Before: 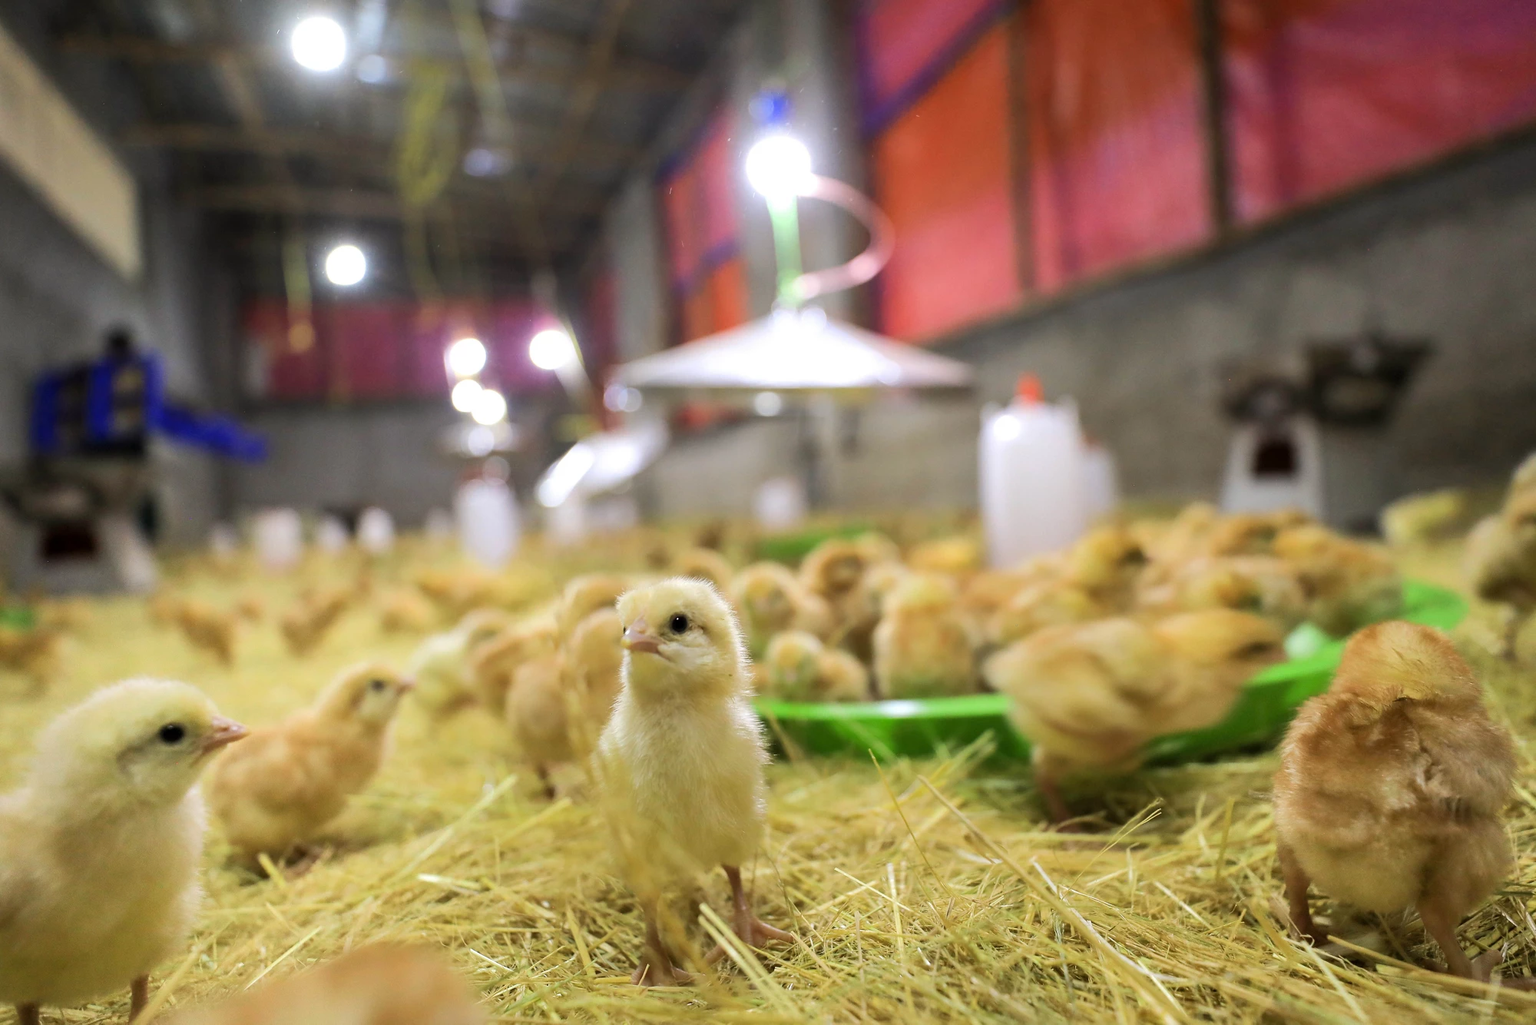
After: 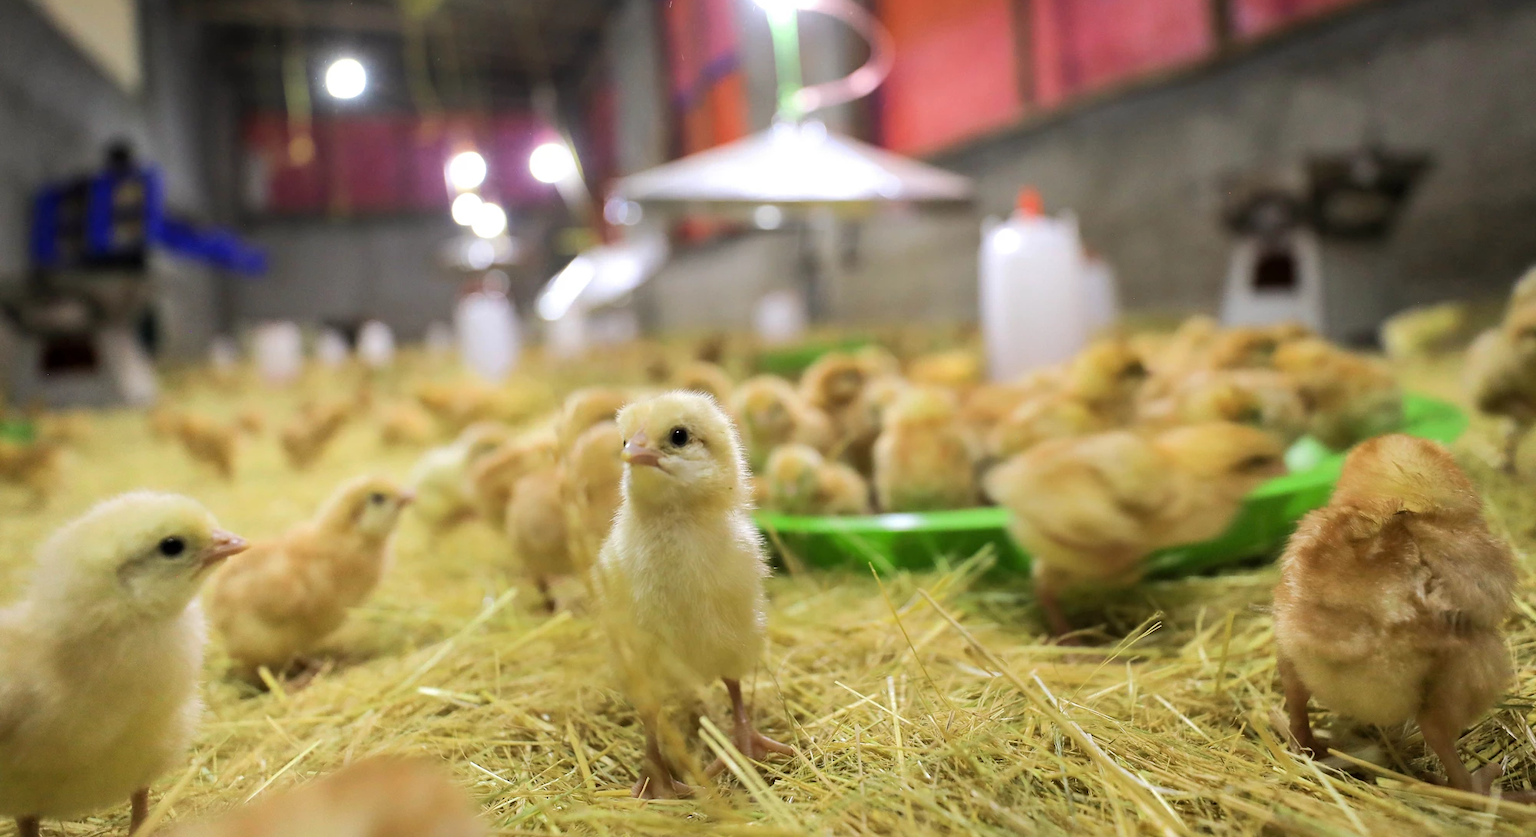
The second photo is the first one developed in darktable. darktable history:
crop and rotate: top 18.258%
